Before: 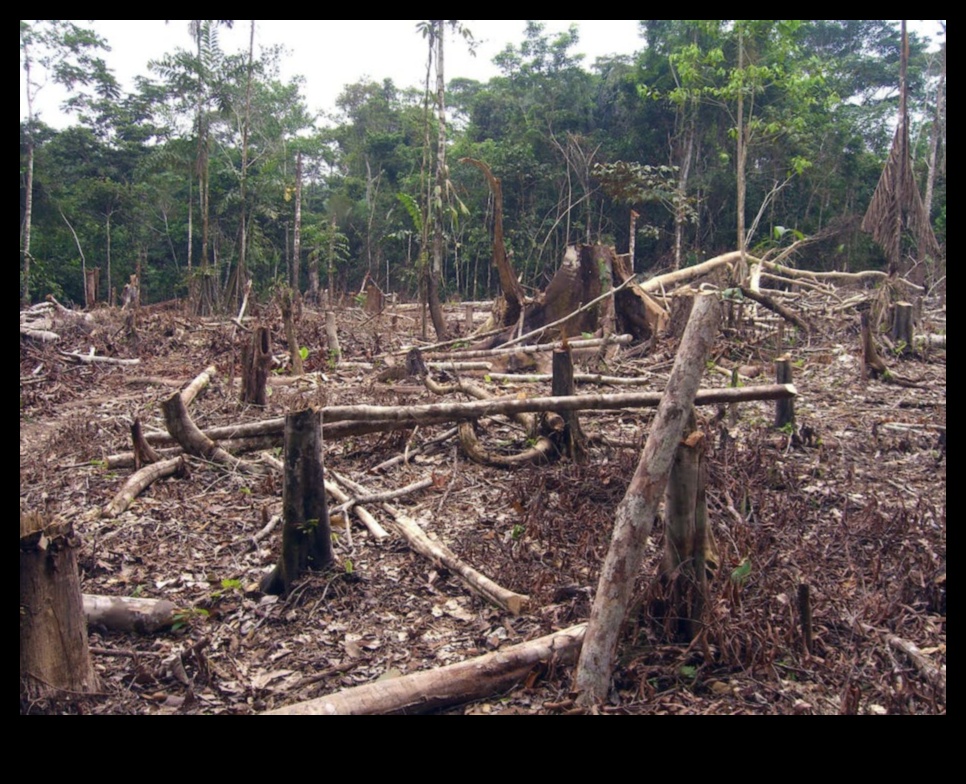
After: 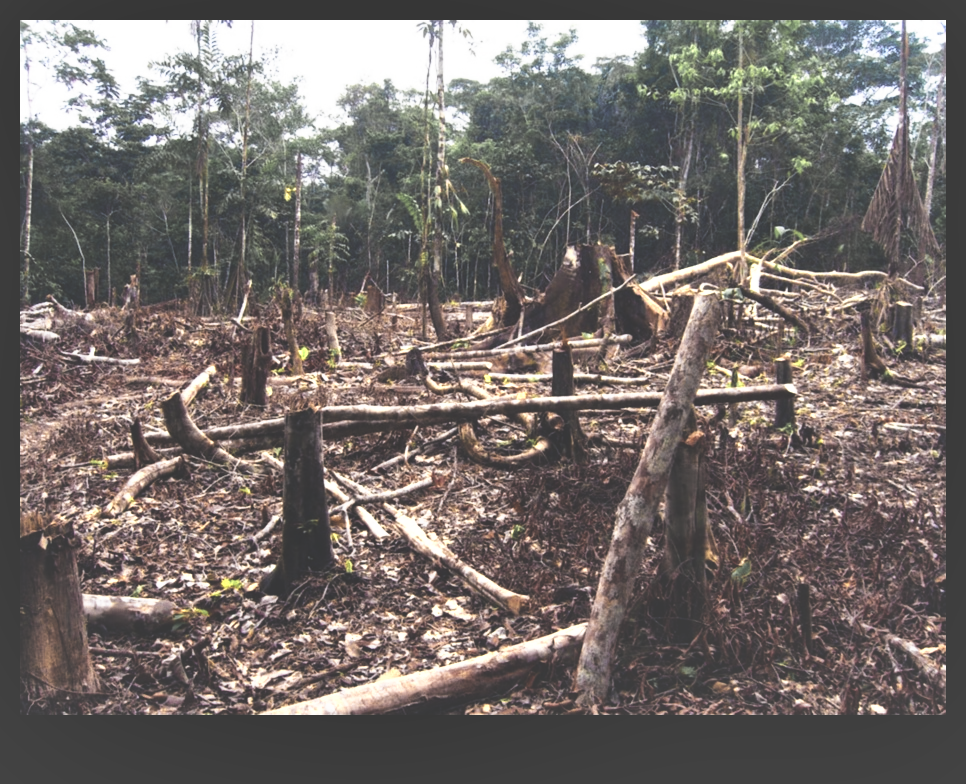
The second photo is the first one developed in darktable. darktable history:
color zones: curves: ch0 [(0.004, 0.306) (0.107, 0.448) (0.252, 0.656) (0.41, 0.398) (0.595, 0.515) (0.768, 0.628)]; ch1 [(0.07, 0.323) (0.151, 0.452) (0.252, 0.608) (0.346, 0.221) (0.463, 0.189) (0.61, 0.368) (0.735, 0.395) (0.921, 0.412)]; ch2 [(0, 0.476) (0.132, 0.512) (0.243, 0.512) (0.397, 0.48) (0.522, 0.376) (0.634, 0.536) (0.761, 0.46)]
base curve: curves: ch0 [(0, 0.036) (0.007, 0.037) (0.604, 0.887) (1, 1)], preserve colors none
shadows and highlights: low approximation 0.01, soften with gaussian
